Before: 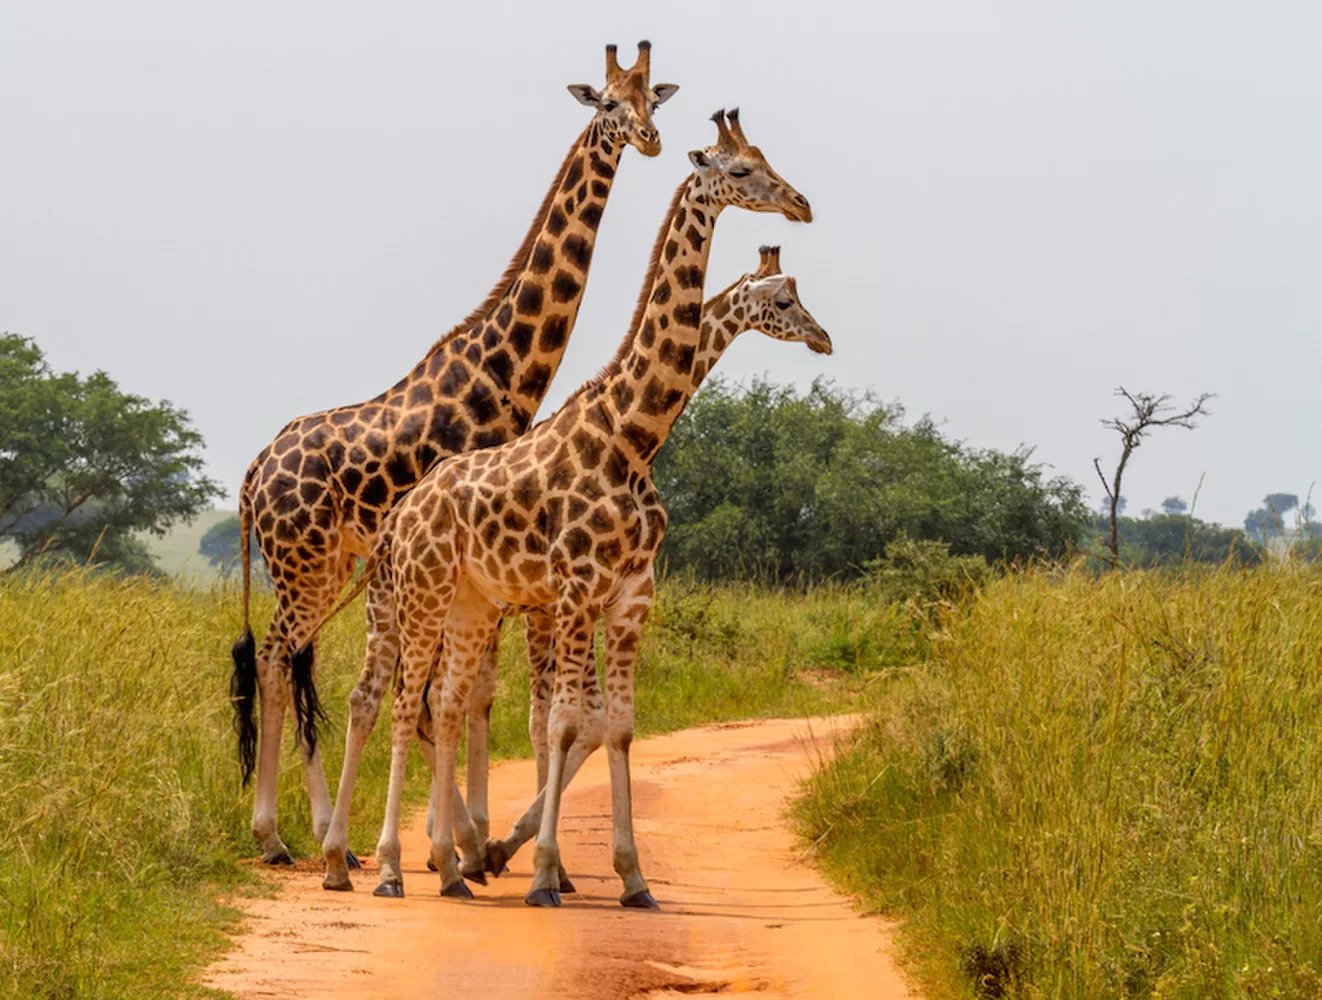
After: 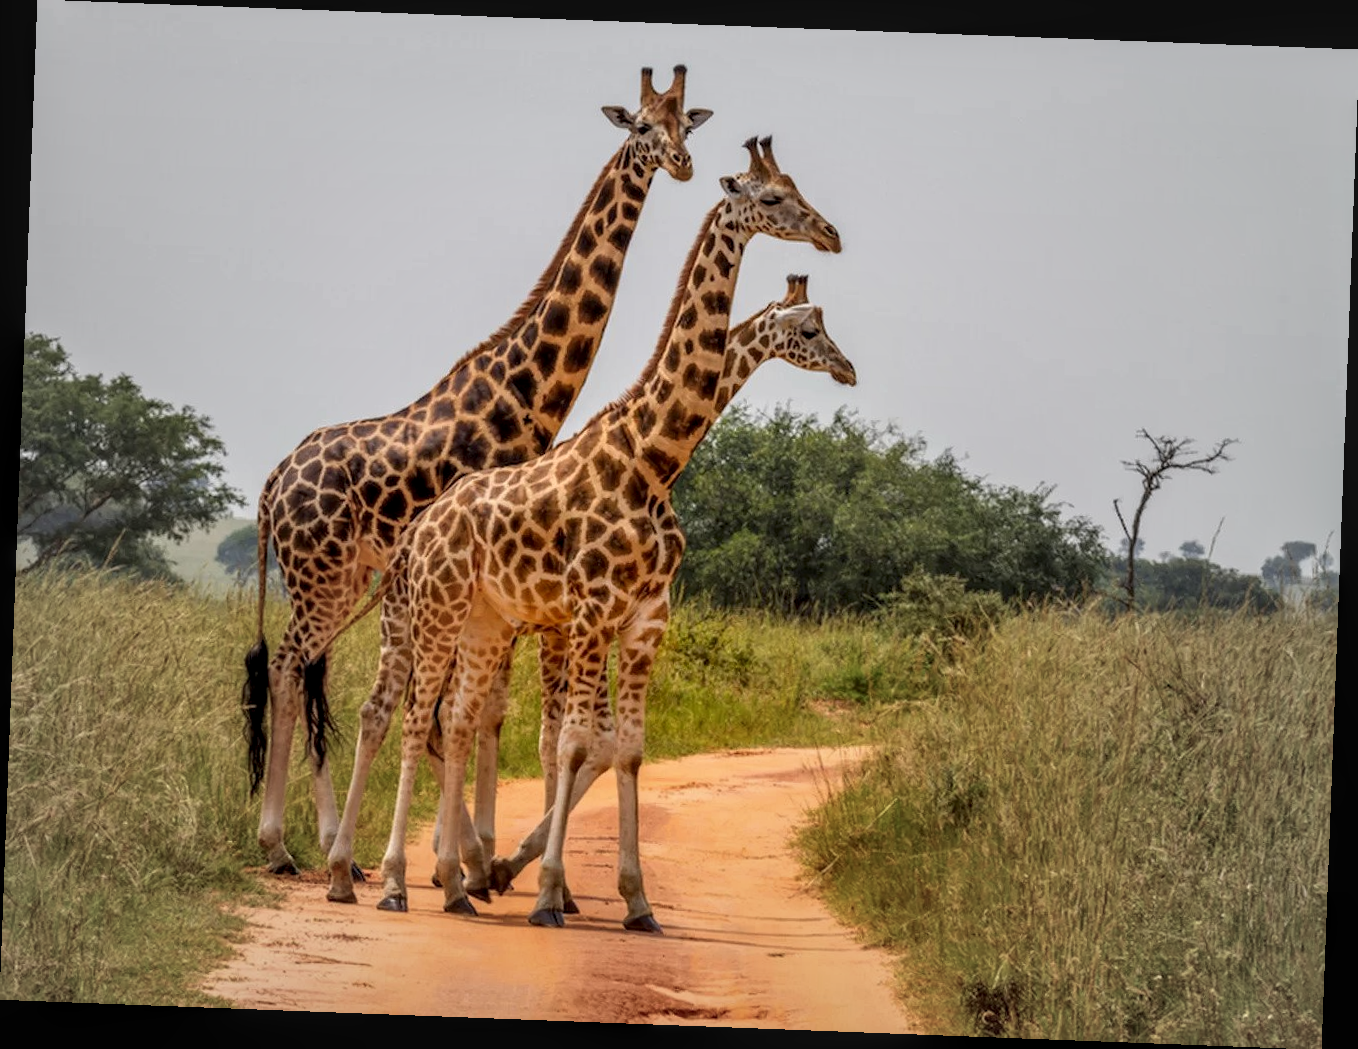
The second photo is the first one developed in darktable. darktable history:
vignetting: fall-off start 18.21%, fall-off radius 137.95%, brightness -0.207, center (-0.078, 0.066), width/height ratio 0.62, shape 0.59
local contrast: on, module defaults
rotate and perspective: rotation 2.17°, automatic cropping off
